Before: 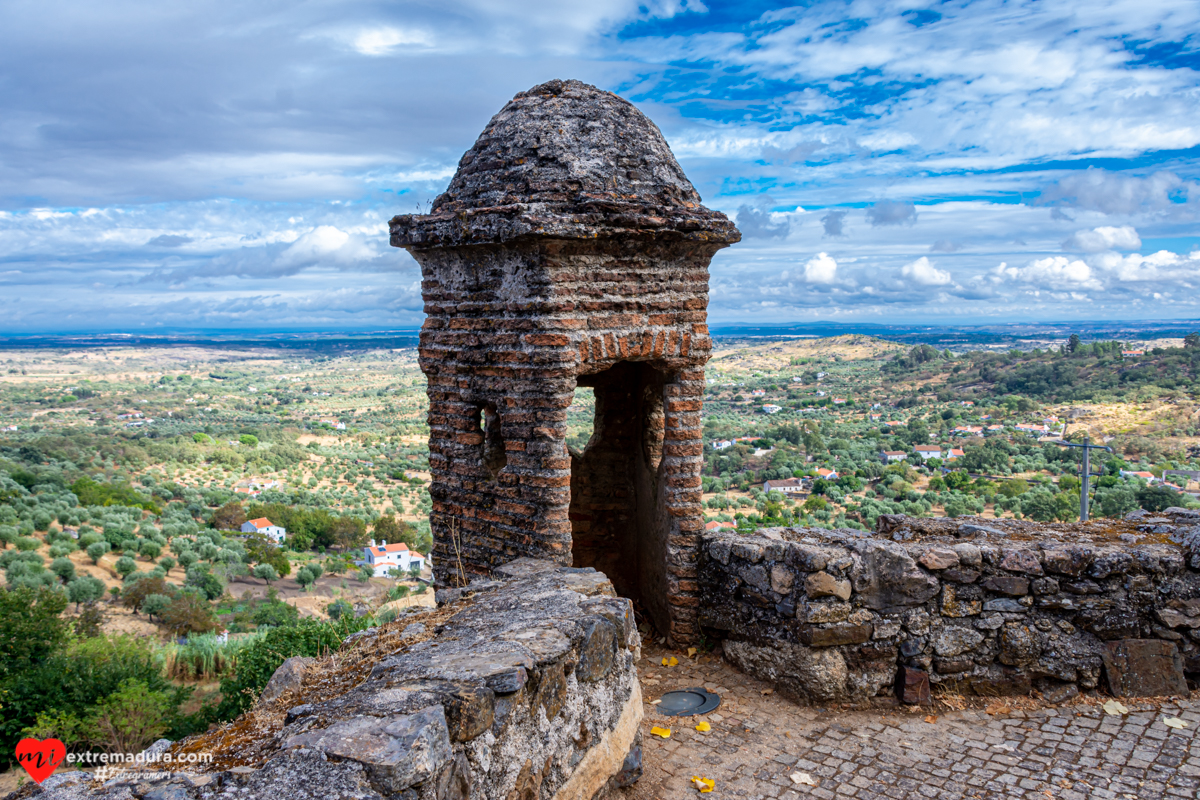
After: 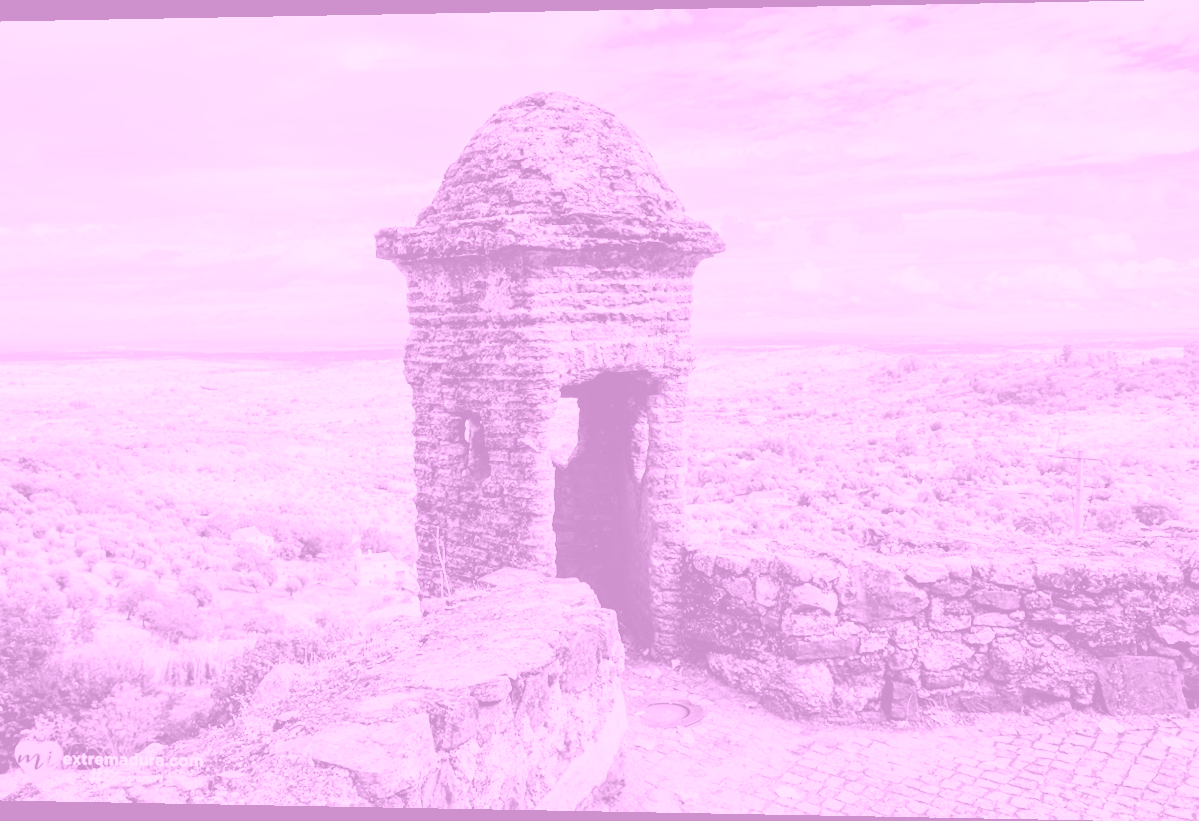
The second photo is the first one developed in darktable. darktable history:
colorize: hue 331.2°, saturation 69%, source mix 30.28%, lightness 69.02%, version 1
tone curve: curves: ch0 [(0, 0) (0.128, 0.068) (0.292, 0.274) (0.453, 0.507) (0.653, 0.717) (0.785, 0.817) (0.995, 0.917)]; ch1 [(0, 0) (0.384, 0.365) (0.463, 0.447) (0.486, 0.474) (0.503, 0.497) (0.52, 0.525) (0.559, 0.591) (0.583, 0.623) (0.672, 0.699) (0.766, 0.773) (1, 1)]; ch2 [(0, 0) (0.374, 0.344) (0.446, 0.443) (0.501, 0.5) (0.527, 0.549) (0.565, 0.582) (0.624, 0.632) (1, 1)], color space Lab, independent channels, preserve colors none
exposure: black level correction 0, exposure 1 EV, compensate exposure bias true, compensate highlight preservation false
rotate and perspective: lens shift (horizontal) -0.055, automatic cropping off
contrast brightness saturation: saturation -1
